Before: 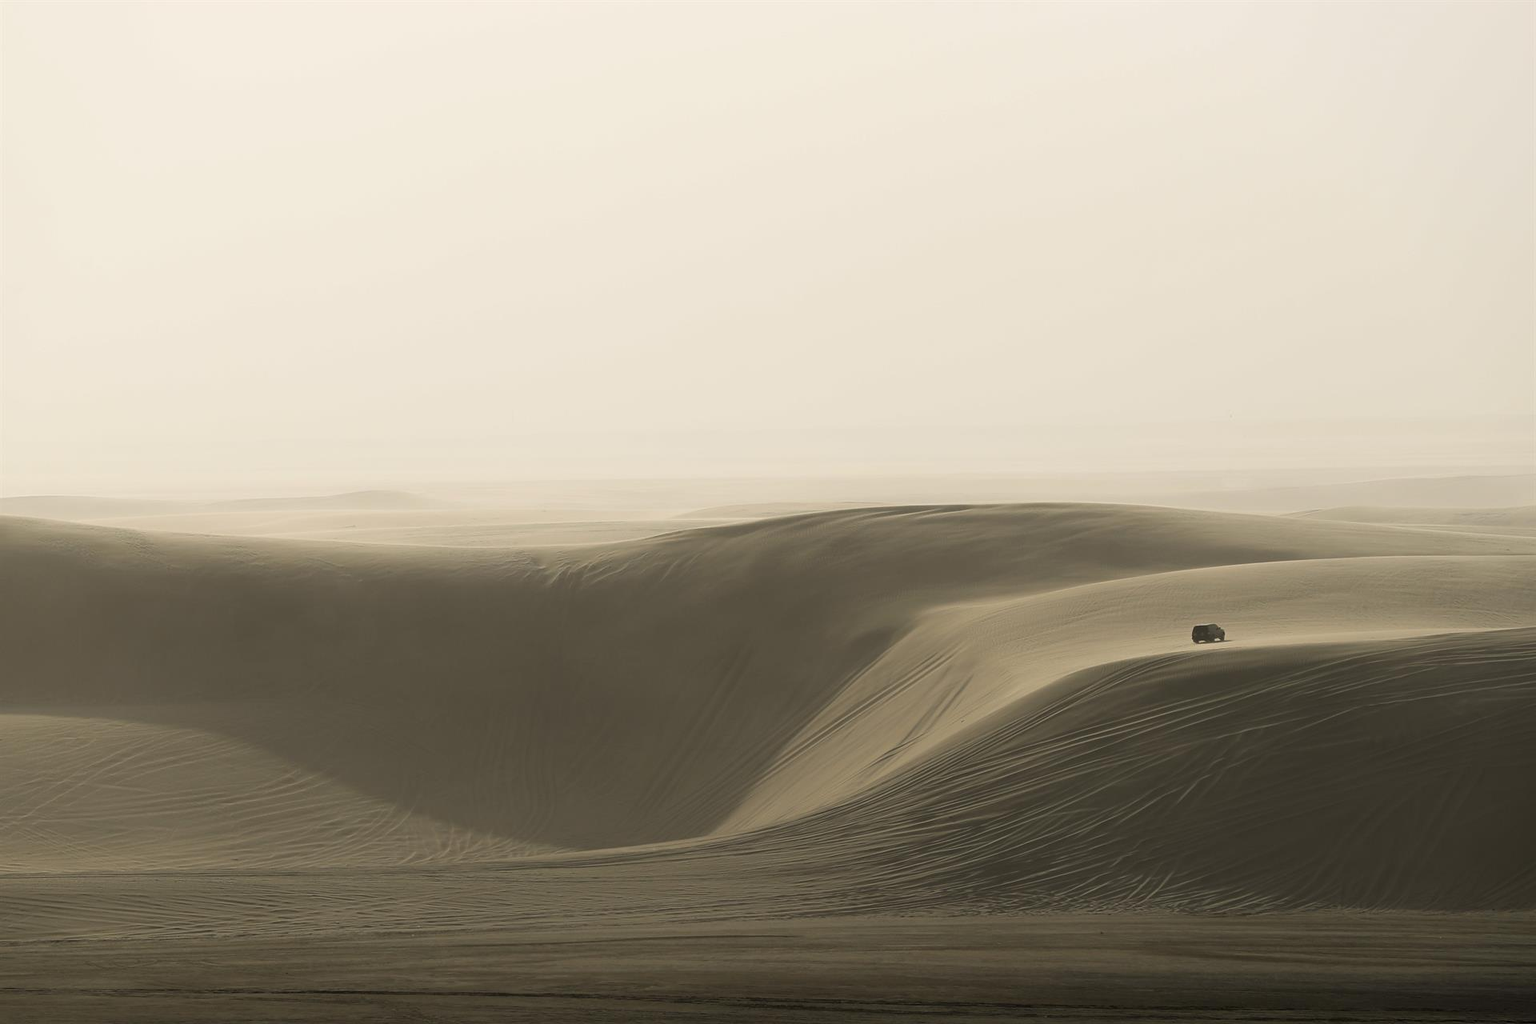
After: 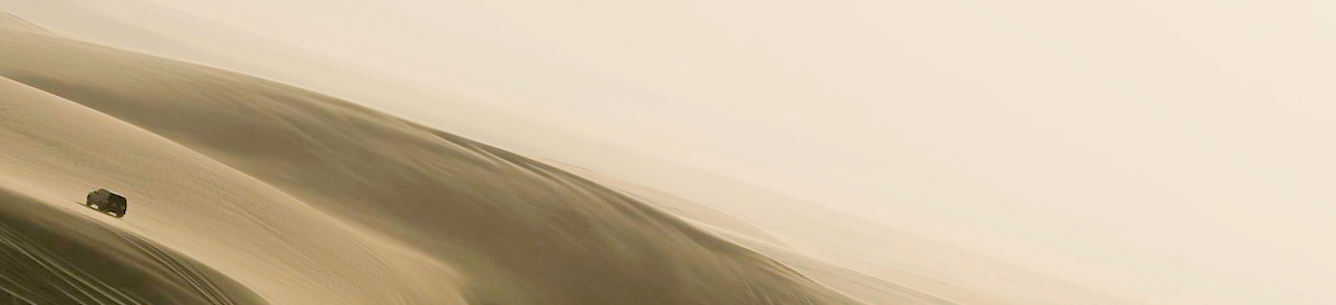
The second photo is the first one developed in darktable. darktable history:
rotate and perspective: rotation 0.074°, lens shift (vertical) 0.096, lens shift (horizontal) -0.041, crop left 0.043, crop right 0.952, crop top 0.024, crop bottom 0.979
color balance rgb: global offset › luminance -0.51%, perceptual saturation grading › global saturation 27.53%, perceptual saturation grading › highlights -25%, perceptual saturation grading › shadows 25%, perceptual brilliance grading › highlights 6.62%, perceptual brilliance grading › mid-tones 17.07%, perceptual brilliance grading › shadows -5.23%
crop and rotate: angle 16.12°, top 30.835%, bottom 35.653%
rgb levels: preserve colors sum RGB, levels [[0.038, 0.433, 0.934], [0, 0.5, 1], [0, 0.5, 1]]
exposure: black level correction 0.001, compensate highlight preservation false
